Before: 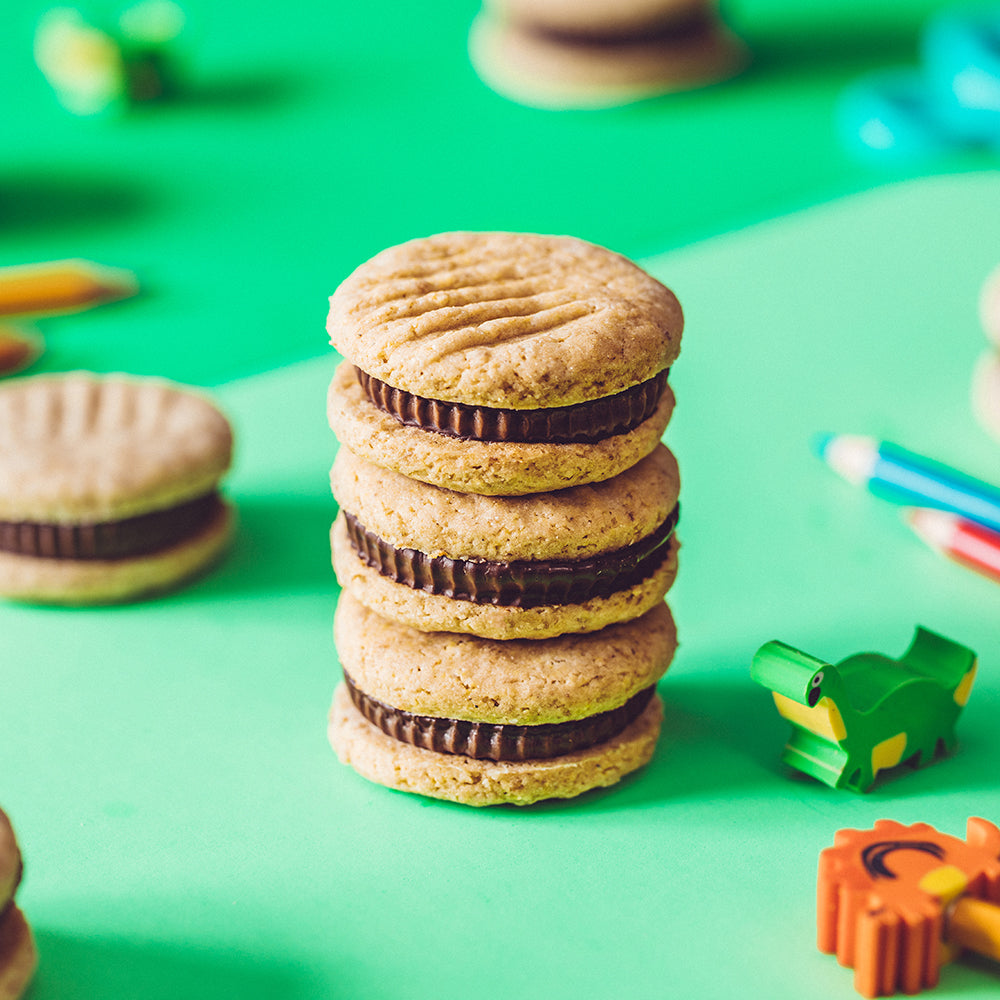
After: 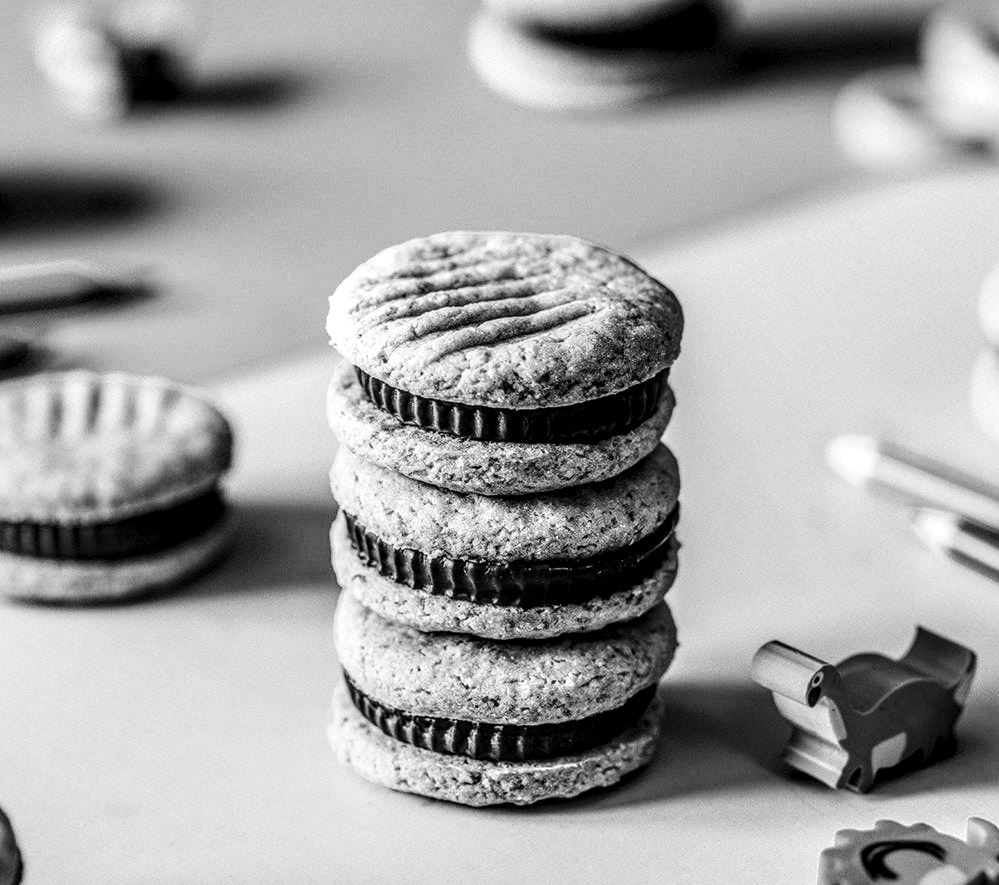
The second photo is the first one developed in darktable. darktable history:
contrast brightness saturation: contrast 0.32, brightness -0.08, saturation 0.17
color calibration: output gray [0.18, 0.41, 0.41, 0], gray › normalize channels true, illuminant same as pipeline (D50), adaptation XYZ, x 0.346, y 0.359, gamut compression 0
local contrast: highlights 0%, shadows 0%, detail 182%
crop and rotate: top 0%, bottom 11.49%
